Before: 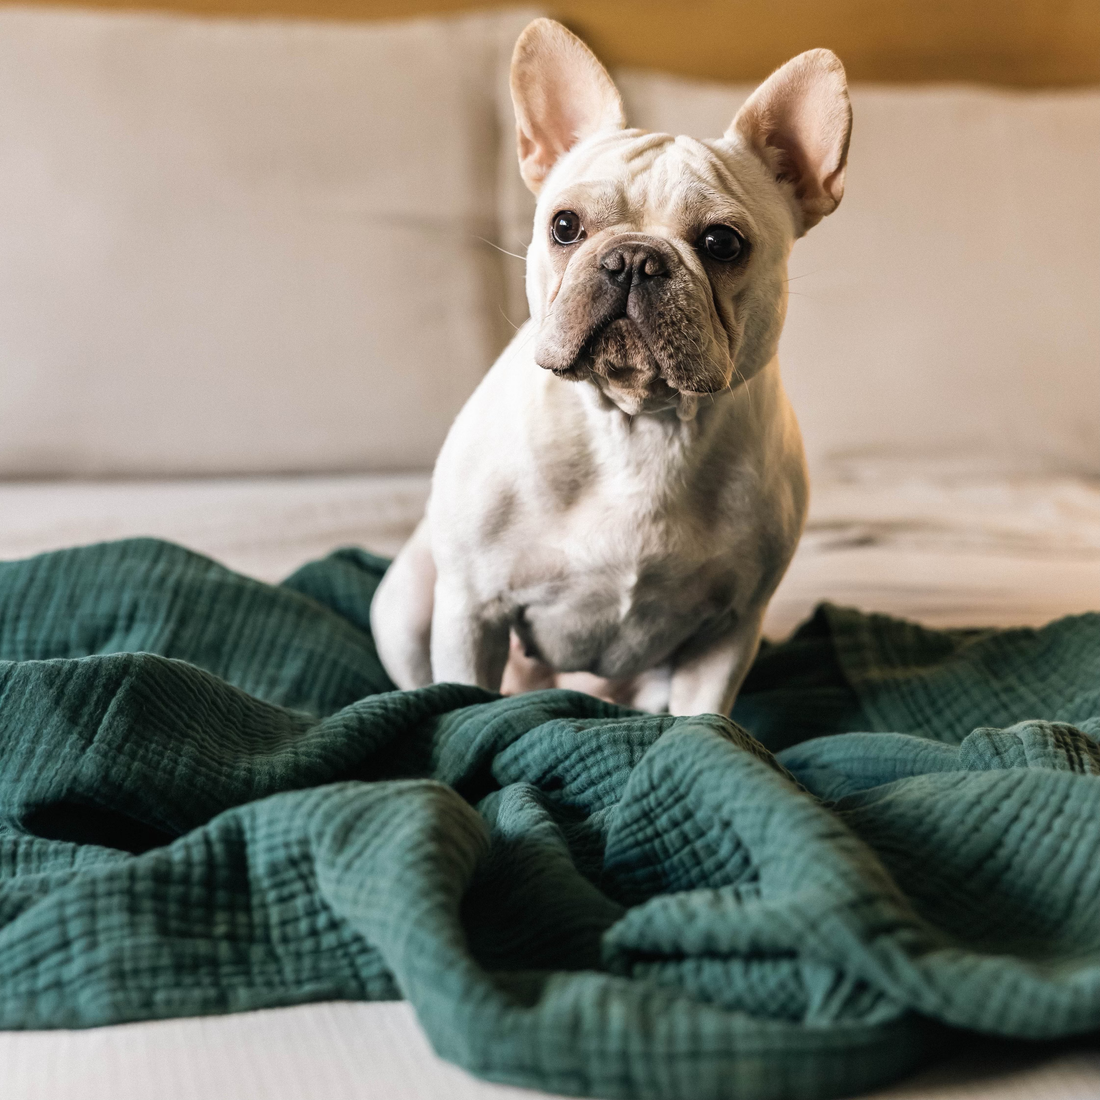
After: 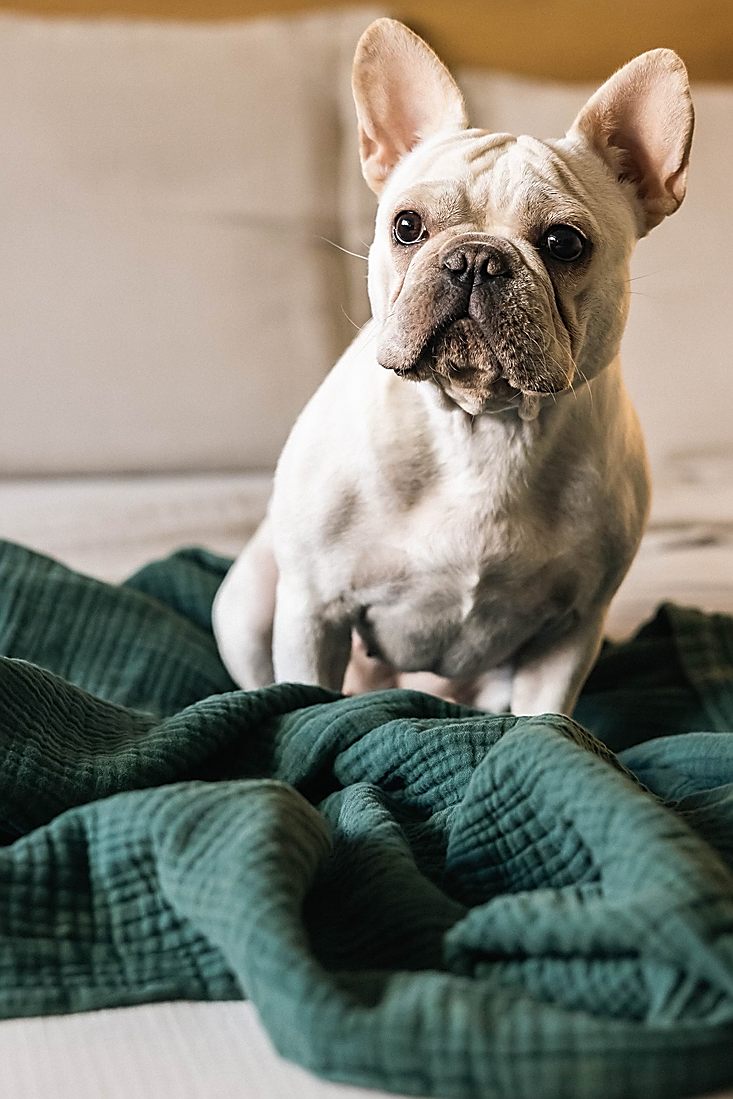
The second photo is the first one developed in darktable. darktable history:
sharpen: radius 1.4, amount 1.25, threshold 0.7
crop and rotate: left 14.436%, right 18.898%
